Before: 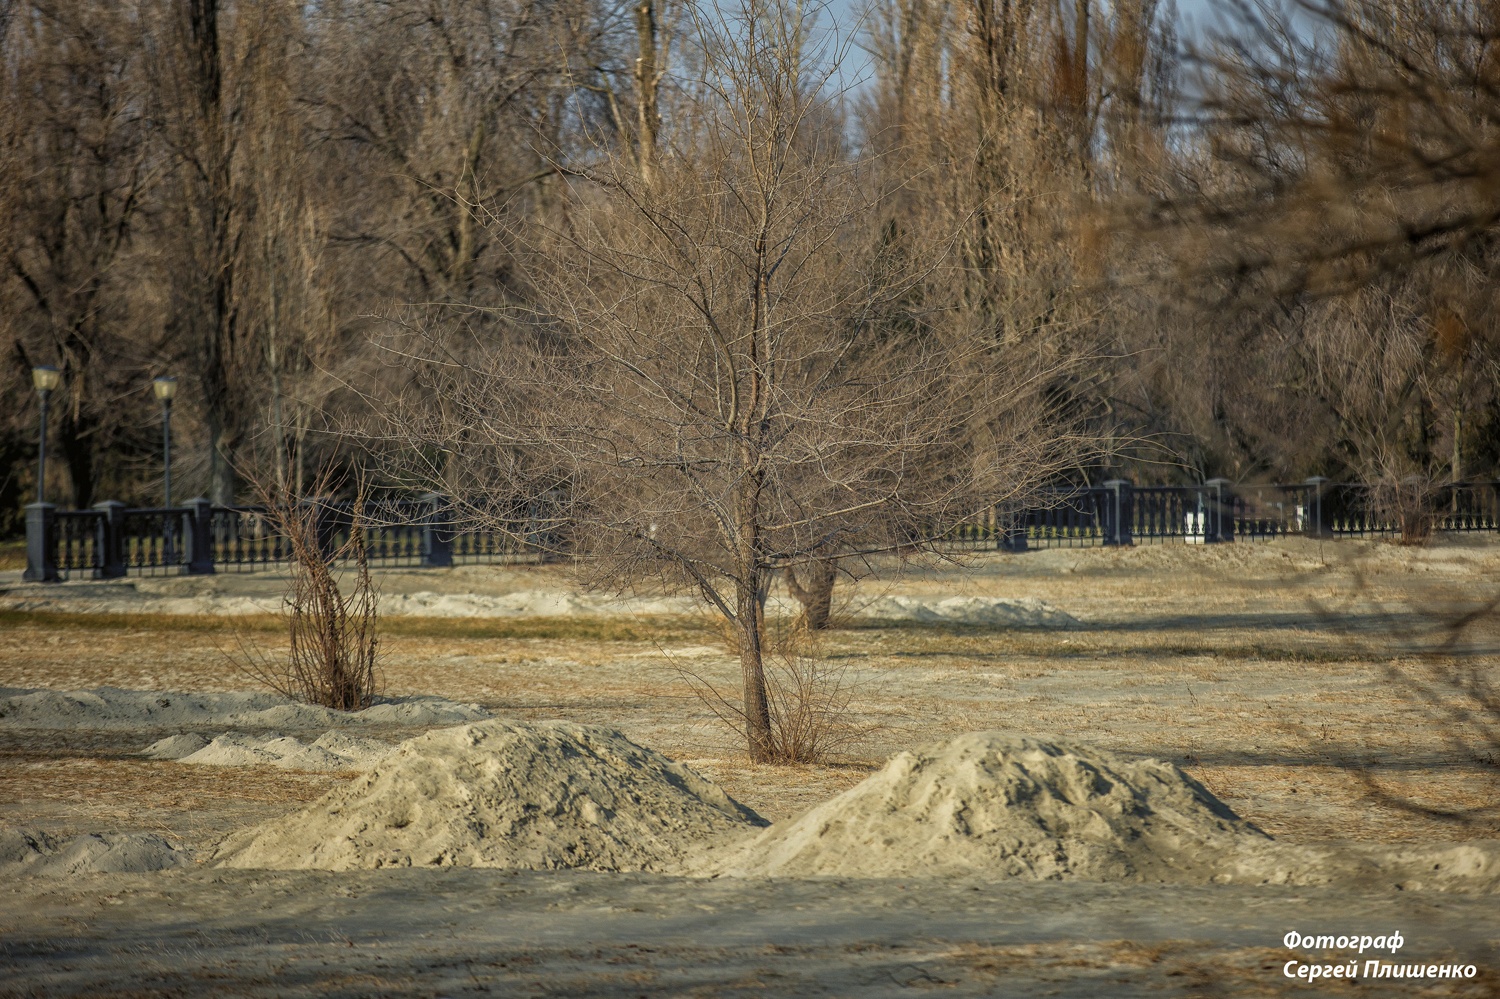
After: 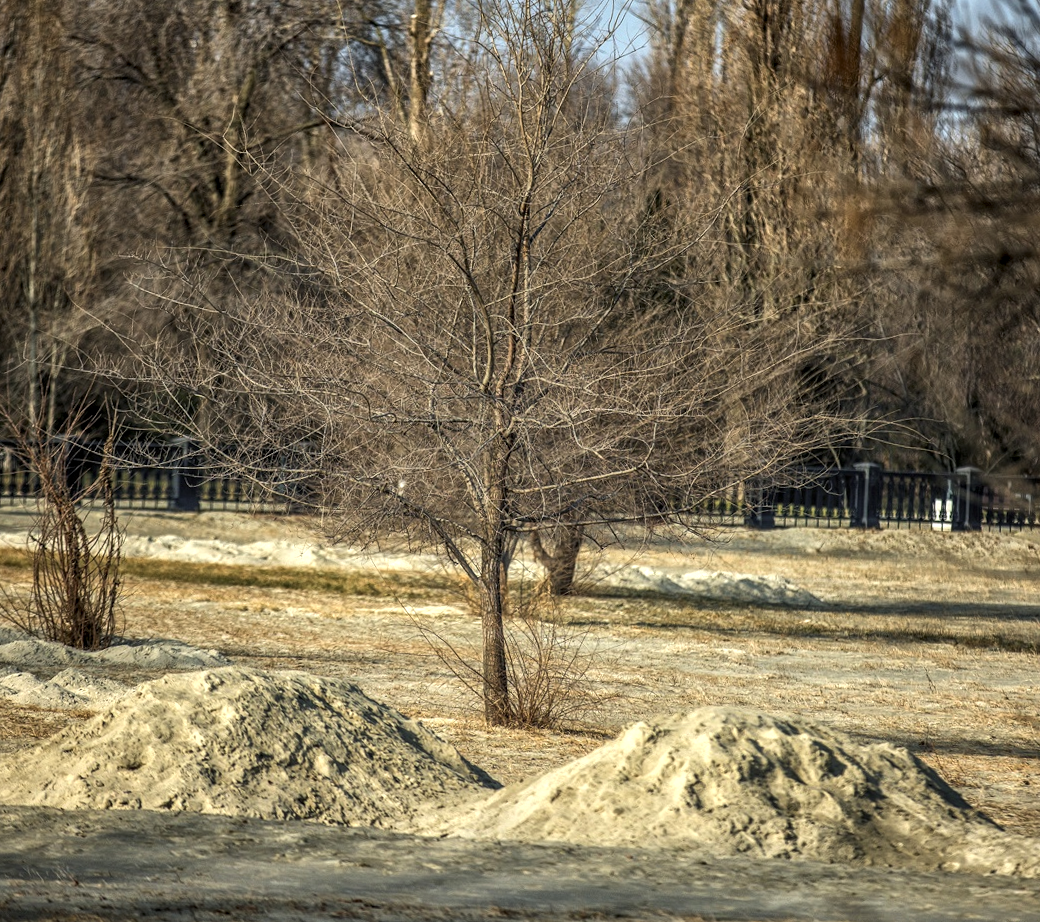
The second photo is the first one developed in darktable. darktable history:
tone equalizer: -8 EV -0.763 EV, -7 EV -0.691 EV, -6 EV -0.562 EV, -5 EV -0.38 EV, -3 EV 0.38 EV, -2 EV 0.6 EV, -1 EV 0.694 EV, +0 EV 0.771 EV, edges refinement/feathering 500, mask exposure compensation -1.57 EV, preserve details no
local contrast: on, module defaults
crop and rotate: angle -3.22°, left 13.955%, top 0.039%, right 10.936%, bottom 0.028%
